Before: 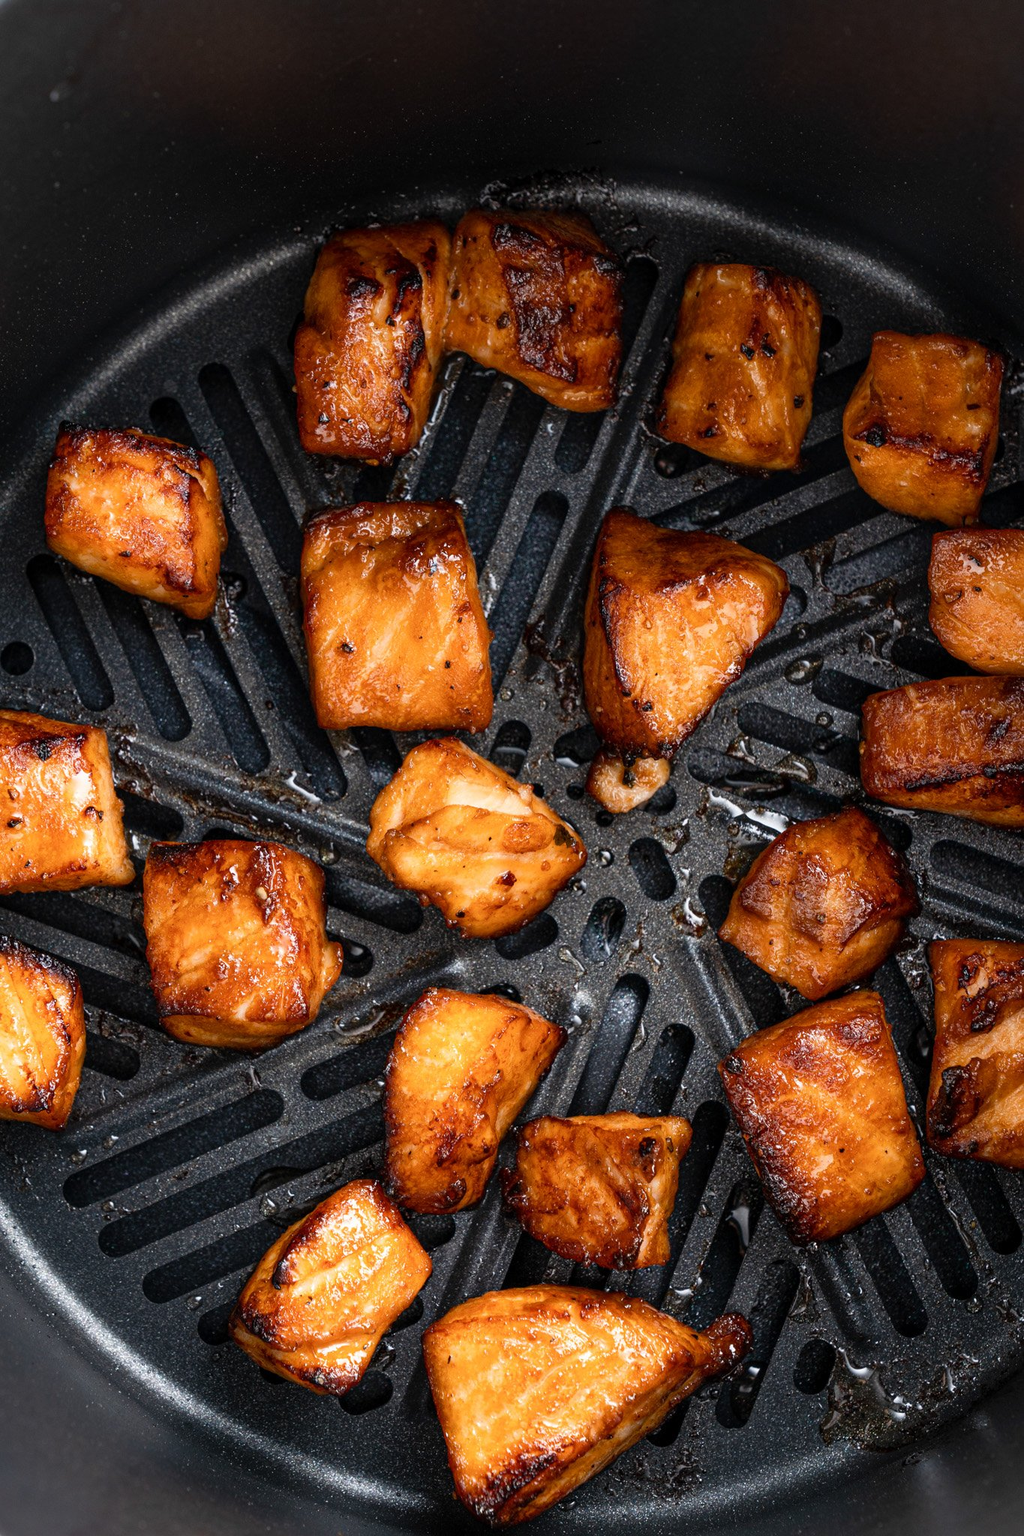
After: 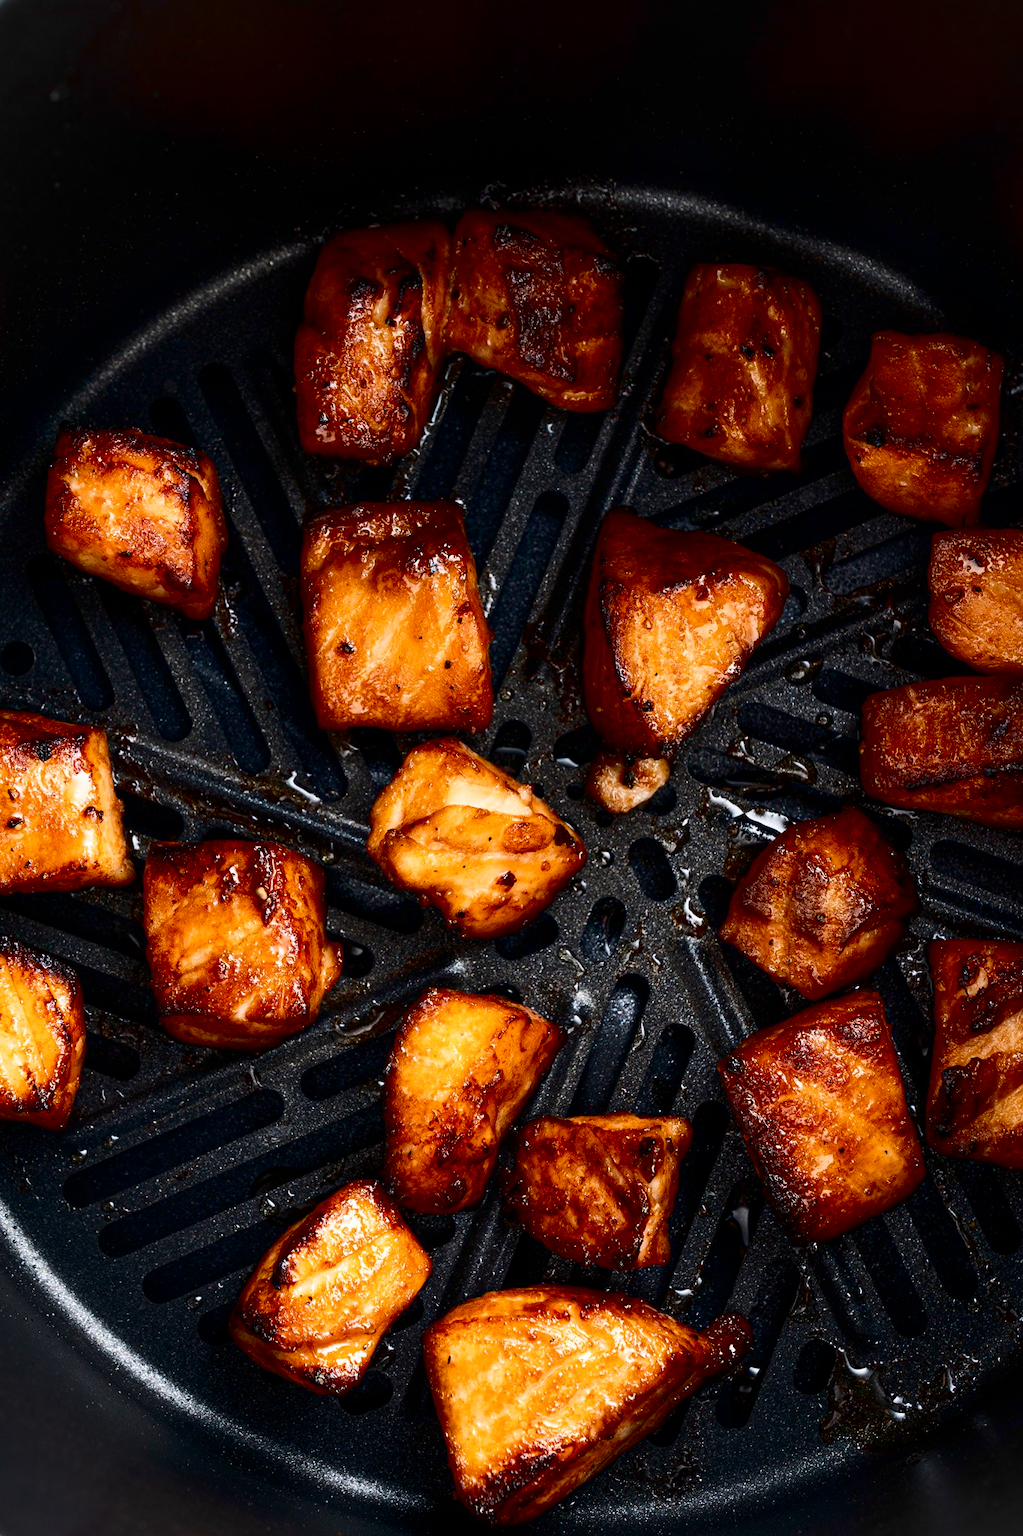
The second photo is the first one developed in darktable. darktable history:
contrast brightness saturation: contrast 0.236, brightness -0.235, saturation 0.147
